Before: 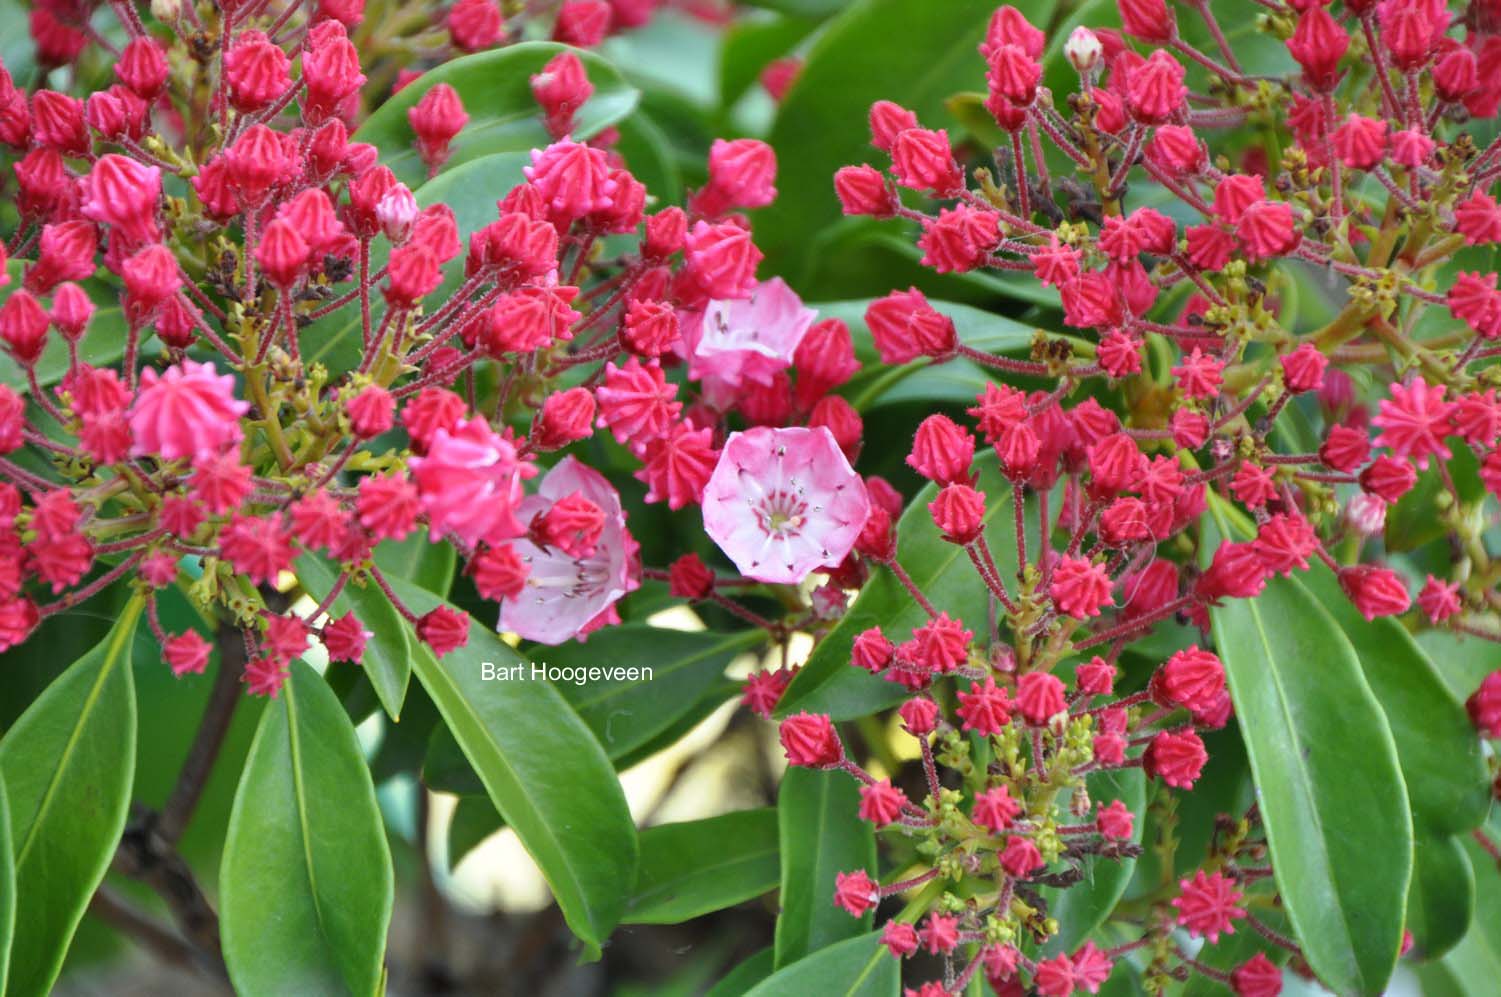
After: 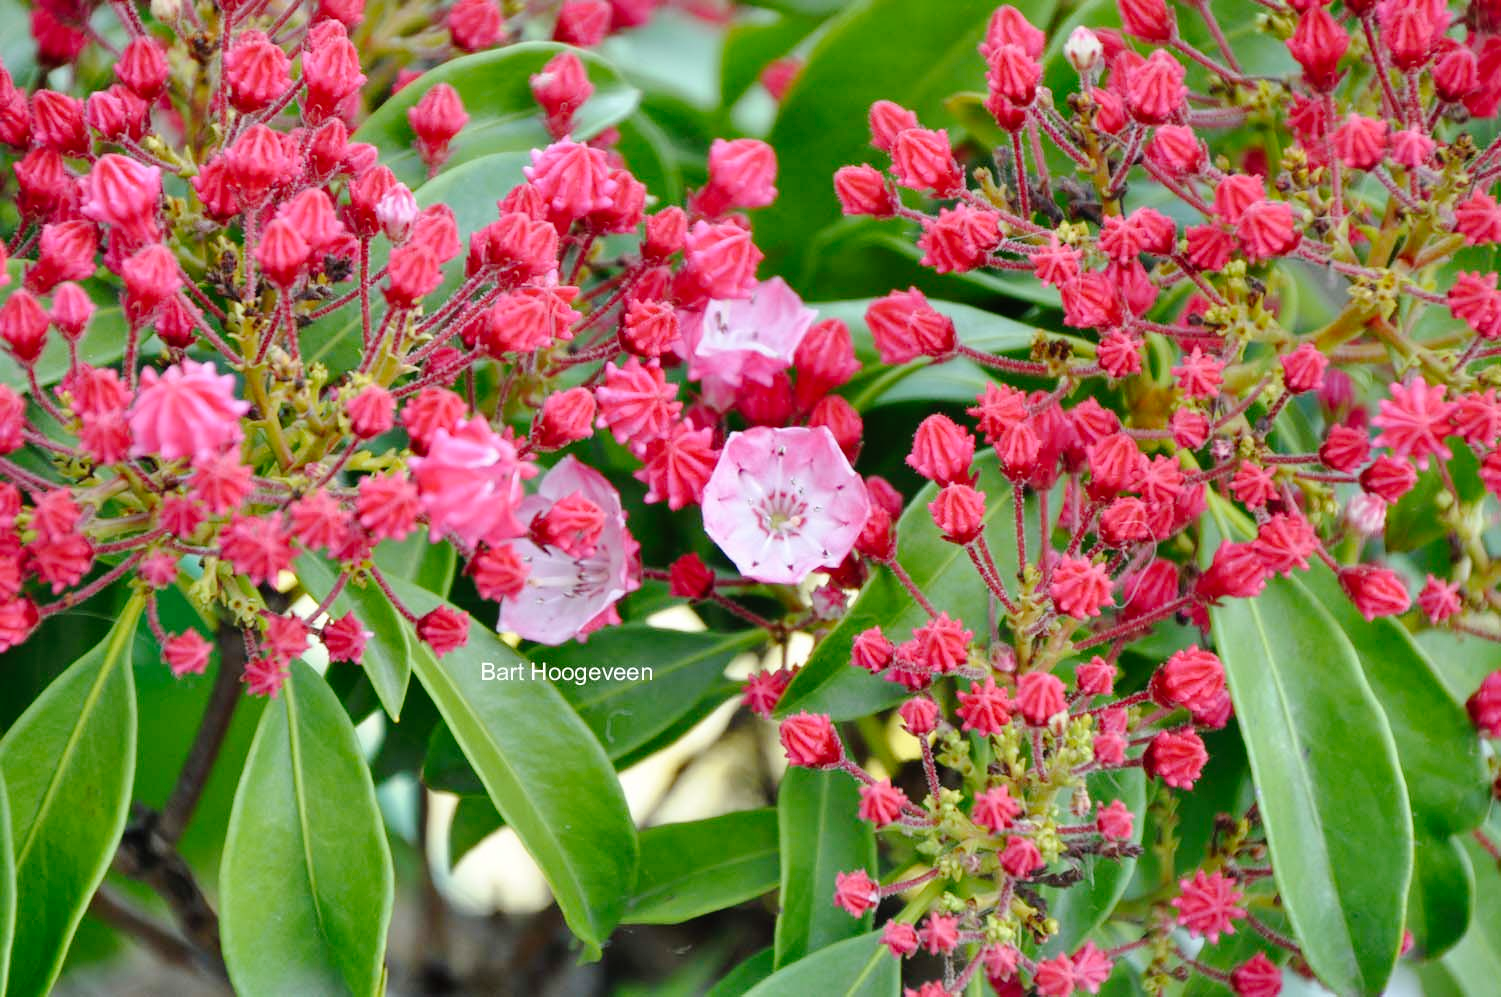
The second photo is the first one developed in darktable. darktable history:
shadows and highlights: soften with gaussian
tone curve: curves: ch0 [(0, 0) (0.003, 0.001) (0.011, 0.004) (0.025, 0.013) (0.044, 0.022) (0.069, 0.035) (0.1, 0.053) (0.136, 0.088) (0.177, 0.149) (0.224, 0.213) (0.277, 0.293) (0.335, 0.381) (0.399, 0.463) (0.468, 0.546) (0.543, 0.616) (0.623, 0.693) (0.709, 0.766) (0.801, 0.843) (0.898, 0.921) (1, 1)], preserve colors none
